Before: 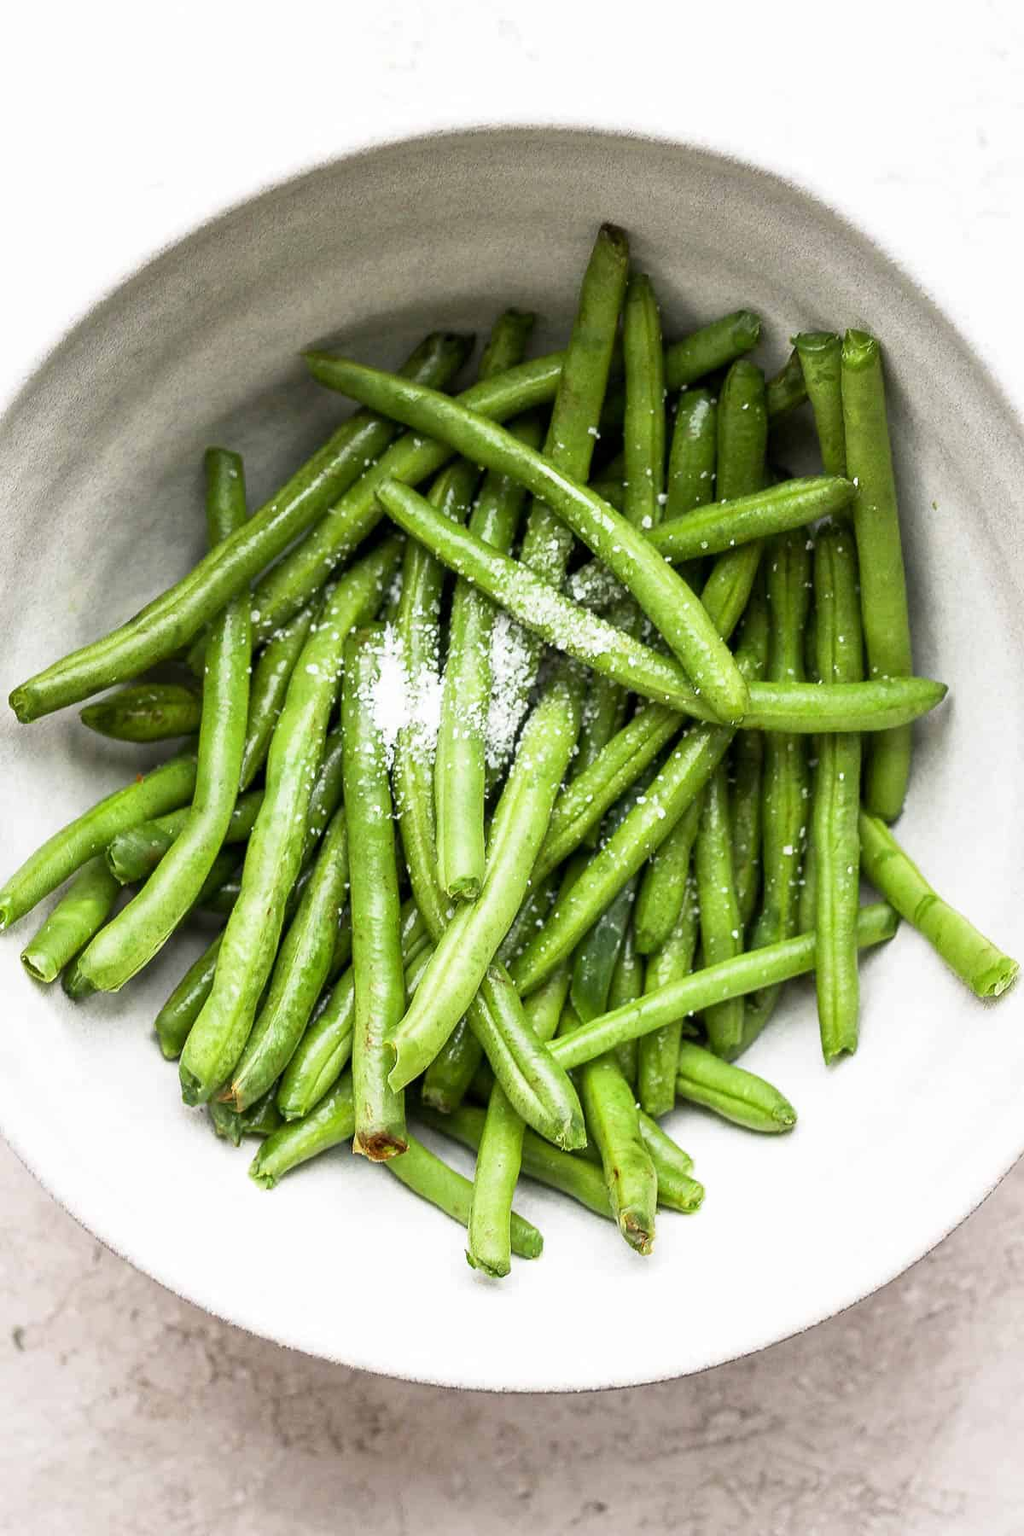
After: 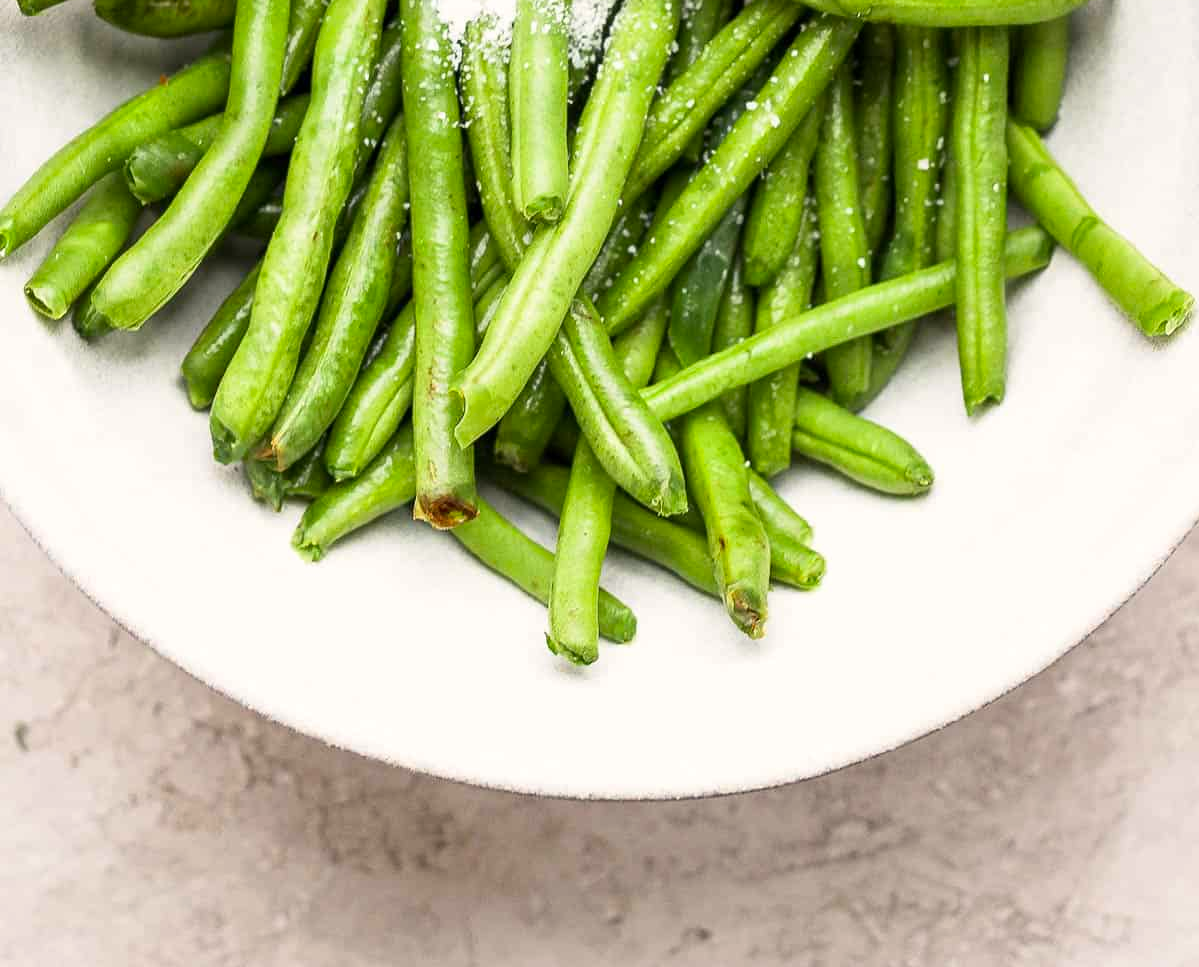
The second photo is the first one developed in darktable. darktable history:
crop and rotate: top 46.237%
color correction: highlights a* 0.816, highlights b* 2.78, saturation 1.1
